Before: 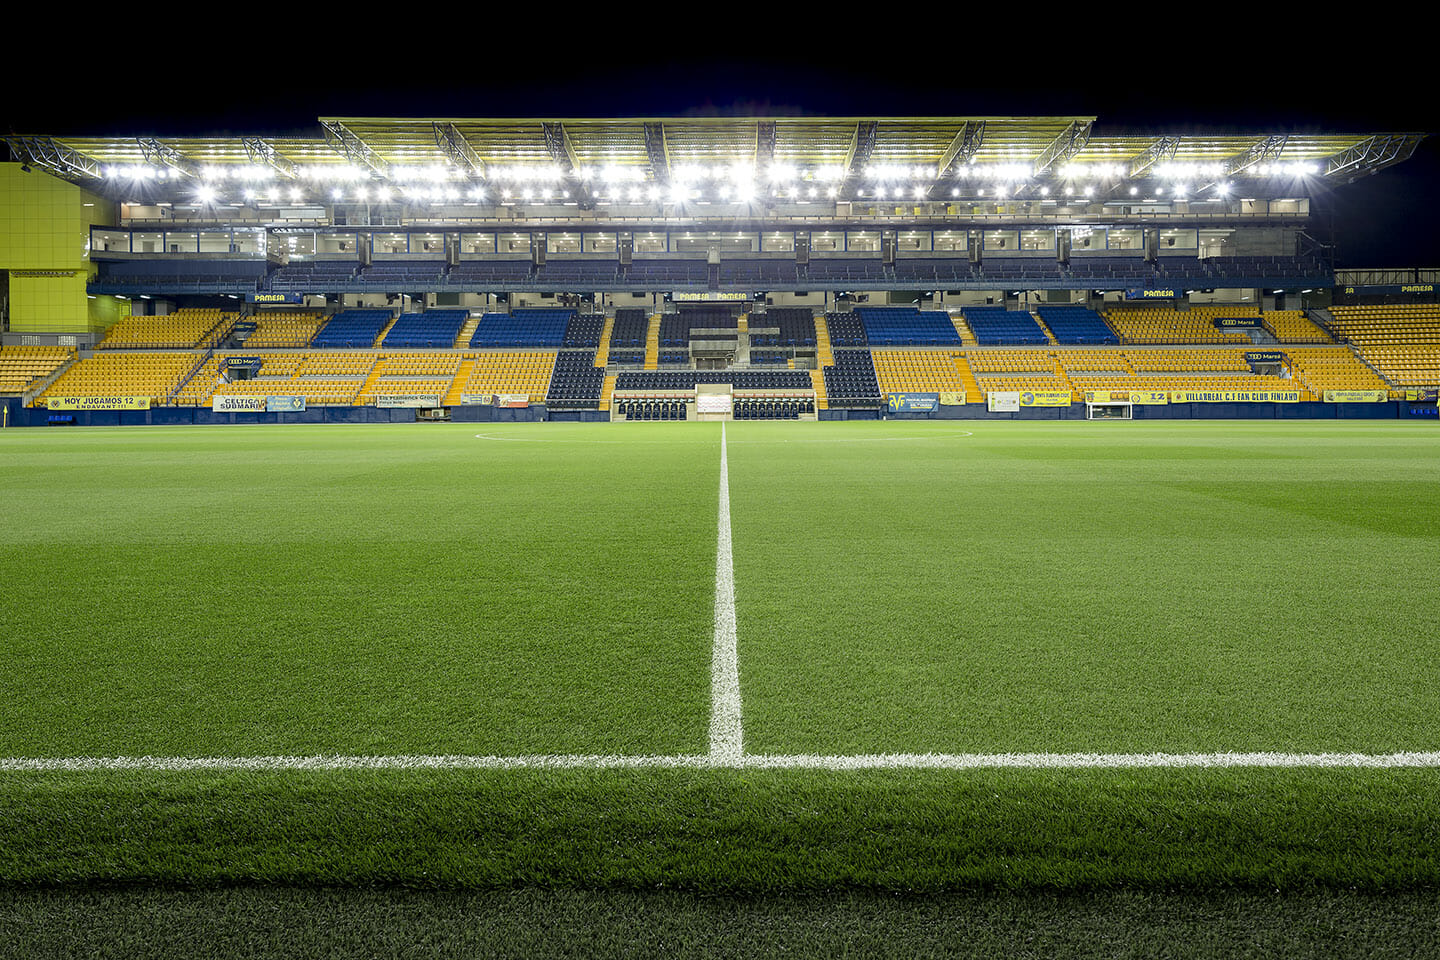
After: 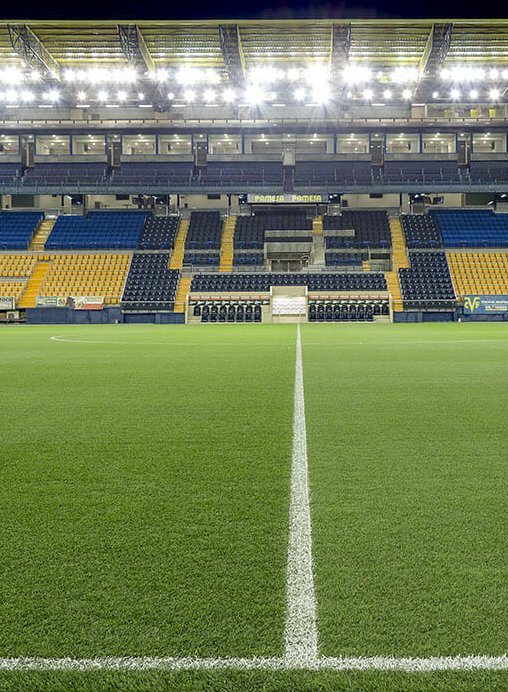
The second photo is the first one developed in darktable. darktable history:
base curve: curves: ch0 [(0, 0) (0.74, 0.67) (1, 1)], preserve colors none
crop and rotate: left 29.567%, top 10.212%, right 35.153%, bottom 17.673%
shadows and highlights: radius 108.97, shadows 41.12, highlights -71.66, low approximation 0.01, soften with gaussian
